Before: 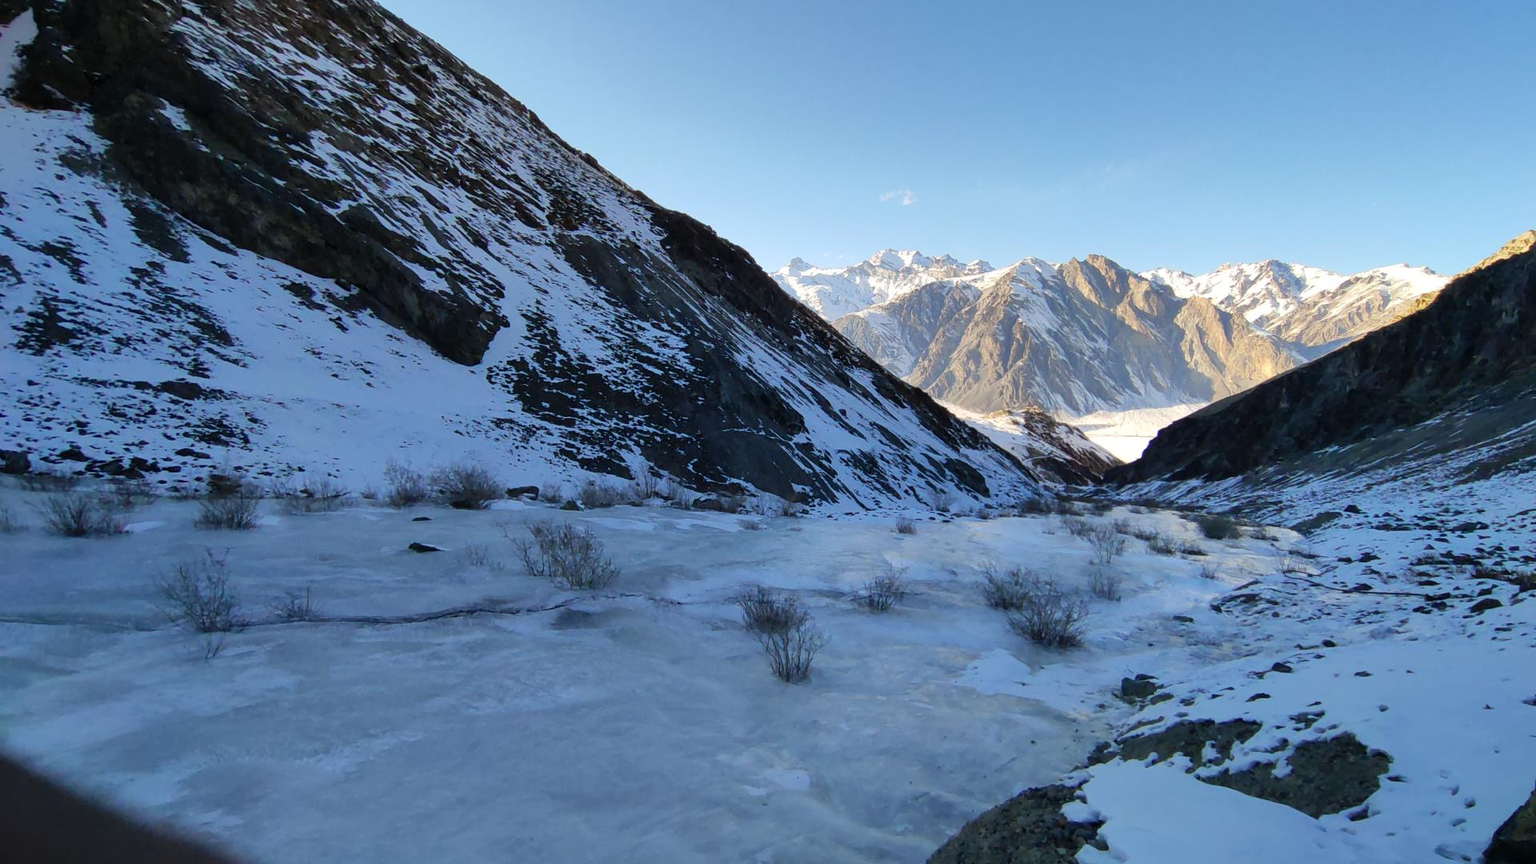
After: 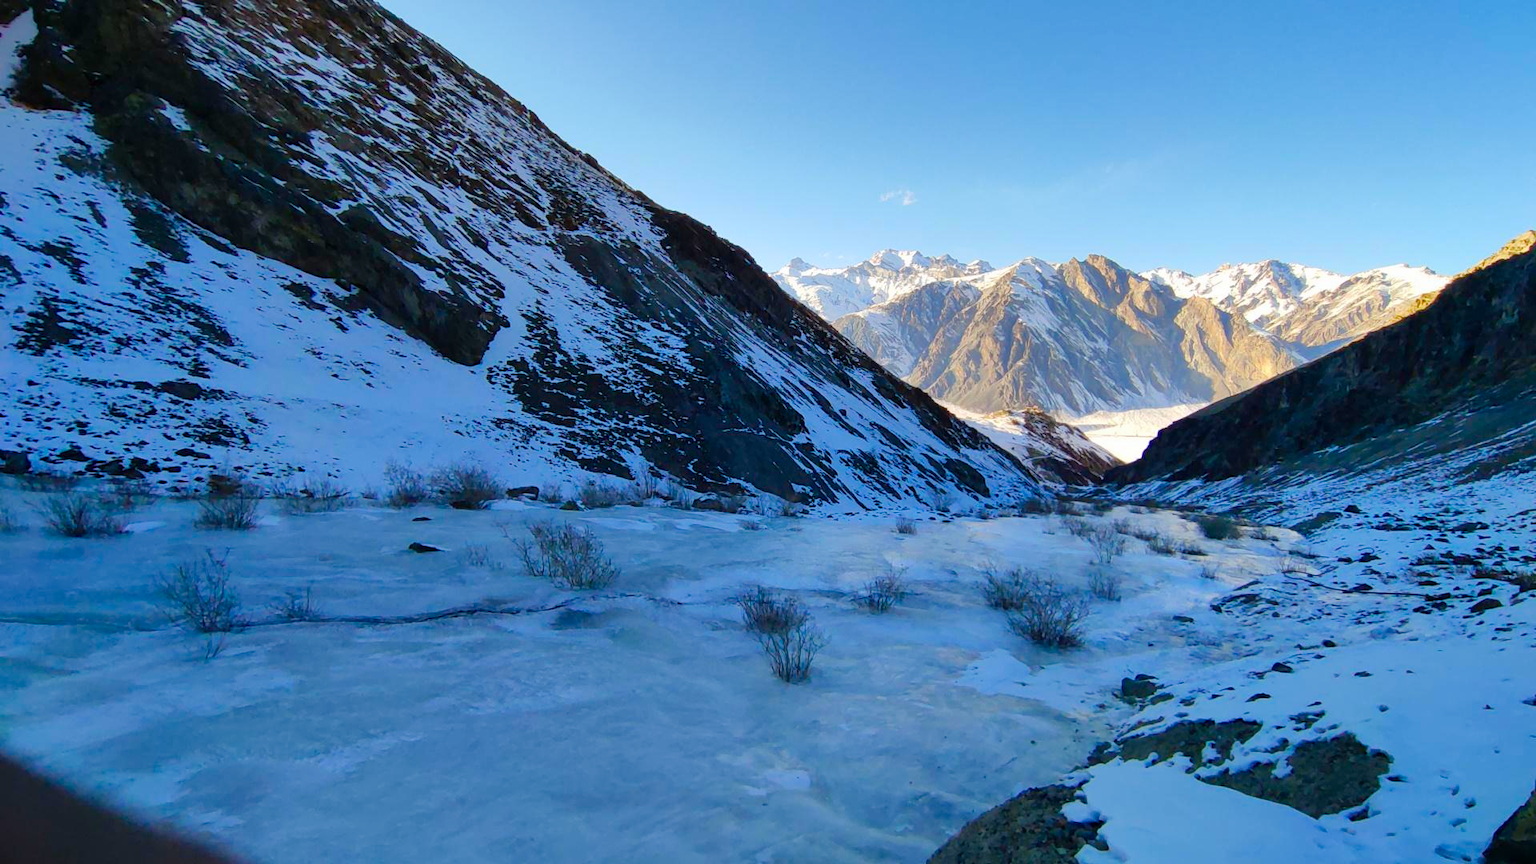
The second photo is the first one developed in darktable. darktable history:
color balance rgb: perceptual saturation grading › global saturation 34.932%, perceptual saturation grading › highlights -25.379%, perceptual saturation grading › shadows 50.246%, perceptual brilliance grading › global brilliance 2.722%, perceptual brilliance grading › highlights -3.25%, perceptual brilliance grading › shadows 3.215%, global vibrance 20%
color correction: highlights b* 0.041
